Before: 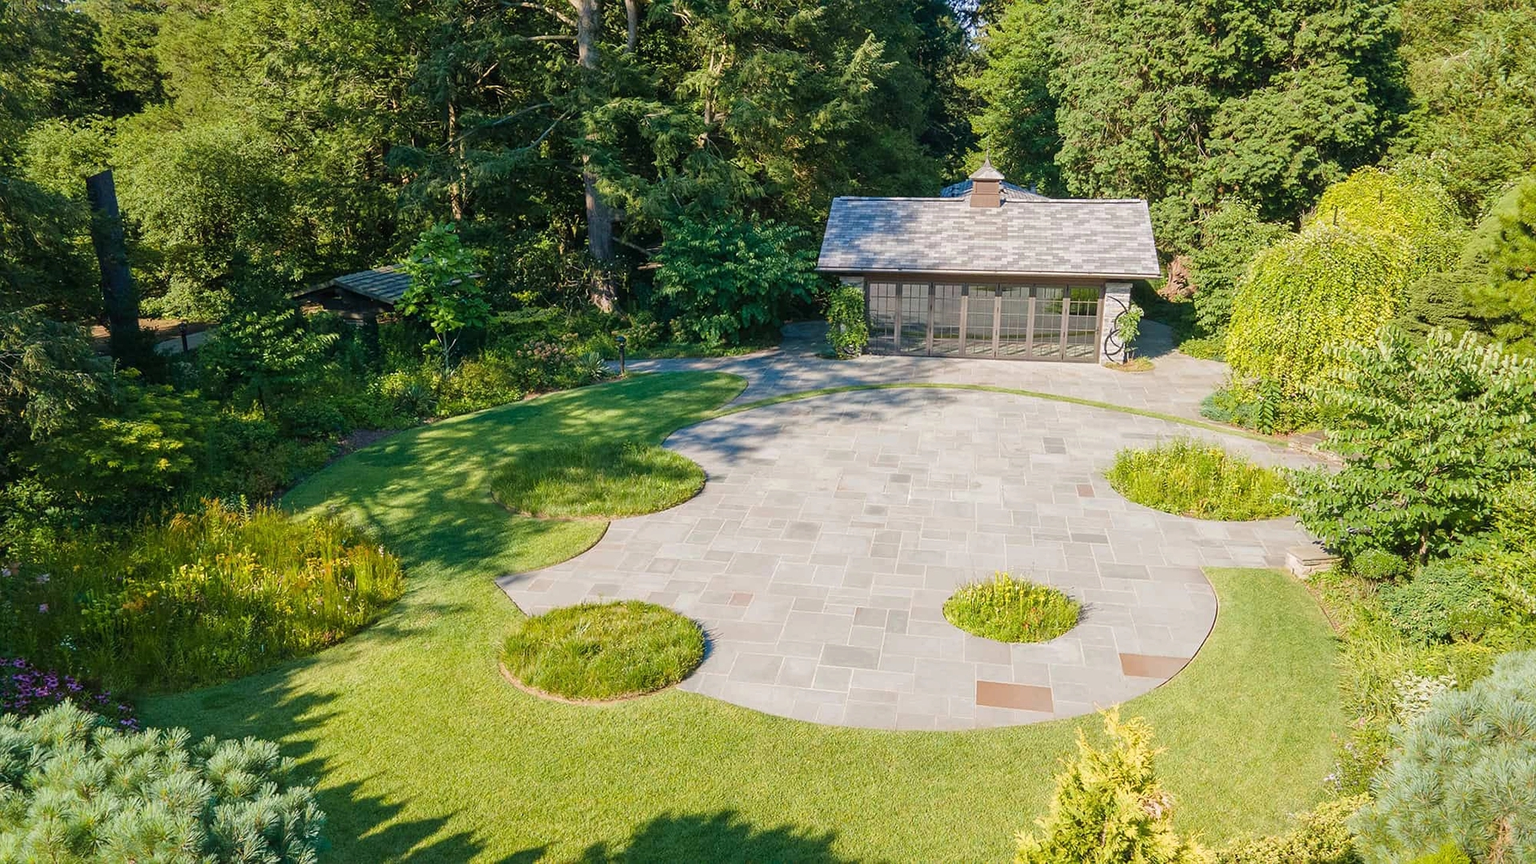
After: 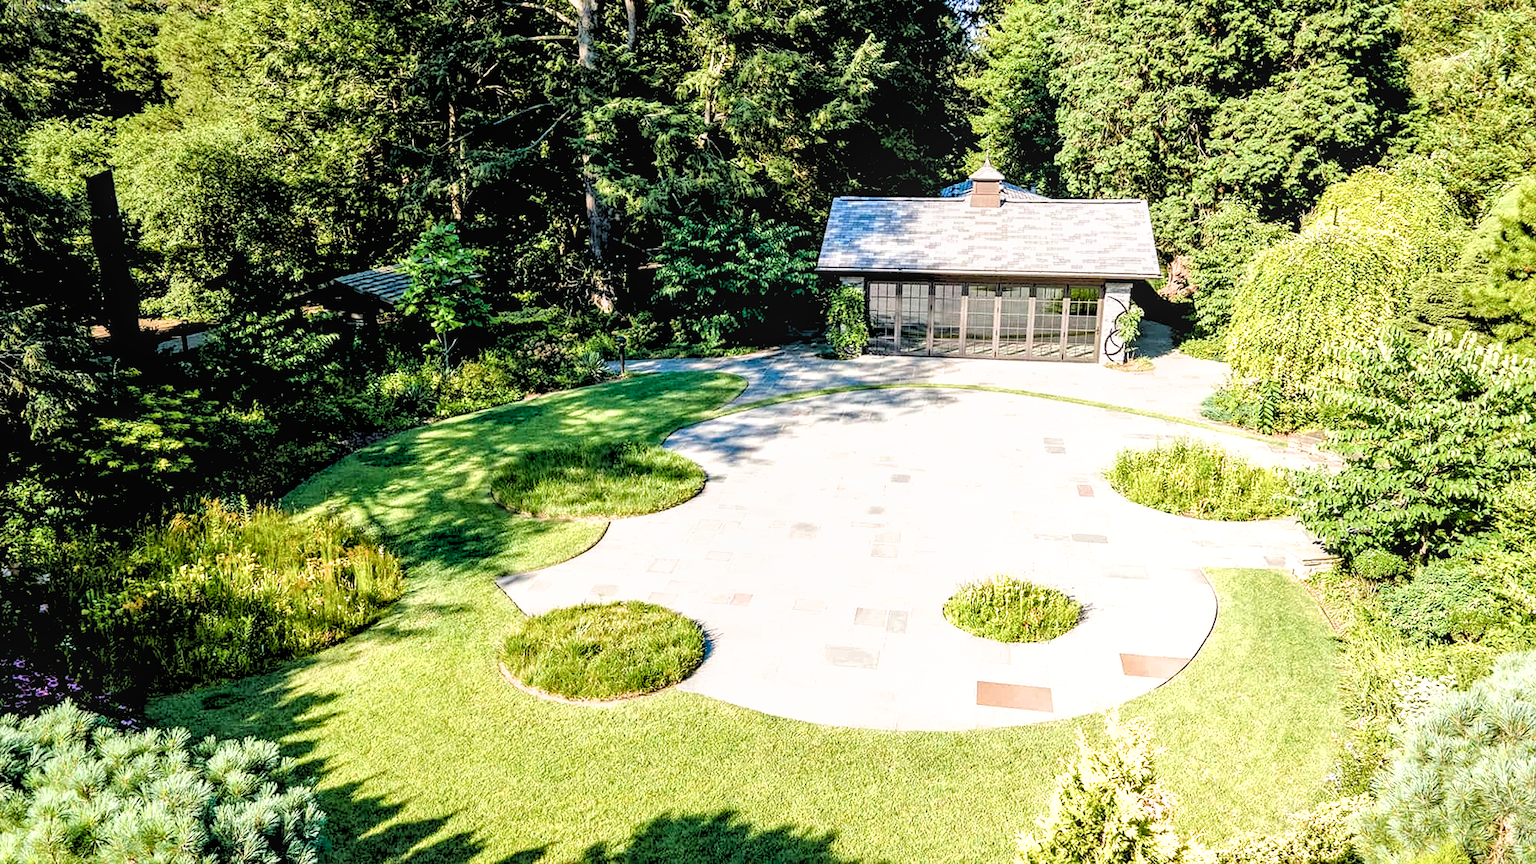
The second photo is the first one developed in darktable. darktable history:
exposure: compensate highlight preservation false
local contrast: on, module defaults
levels: levels [0.072, 0.414, 0.976]
filmic rgb: black relative exposure -8.24 EV, white relative exposure 2.21 EV, hardness 7.06, latitude 86.54%, contrast 1.702, highlights saturation mix -3.2%, shadows ↔ highlights balance -1.83%
shadows and highlights: radius 125.4, shadows 30.39, highlights -30.57, low approximation 0.01, soften with gaussian
